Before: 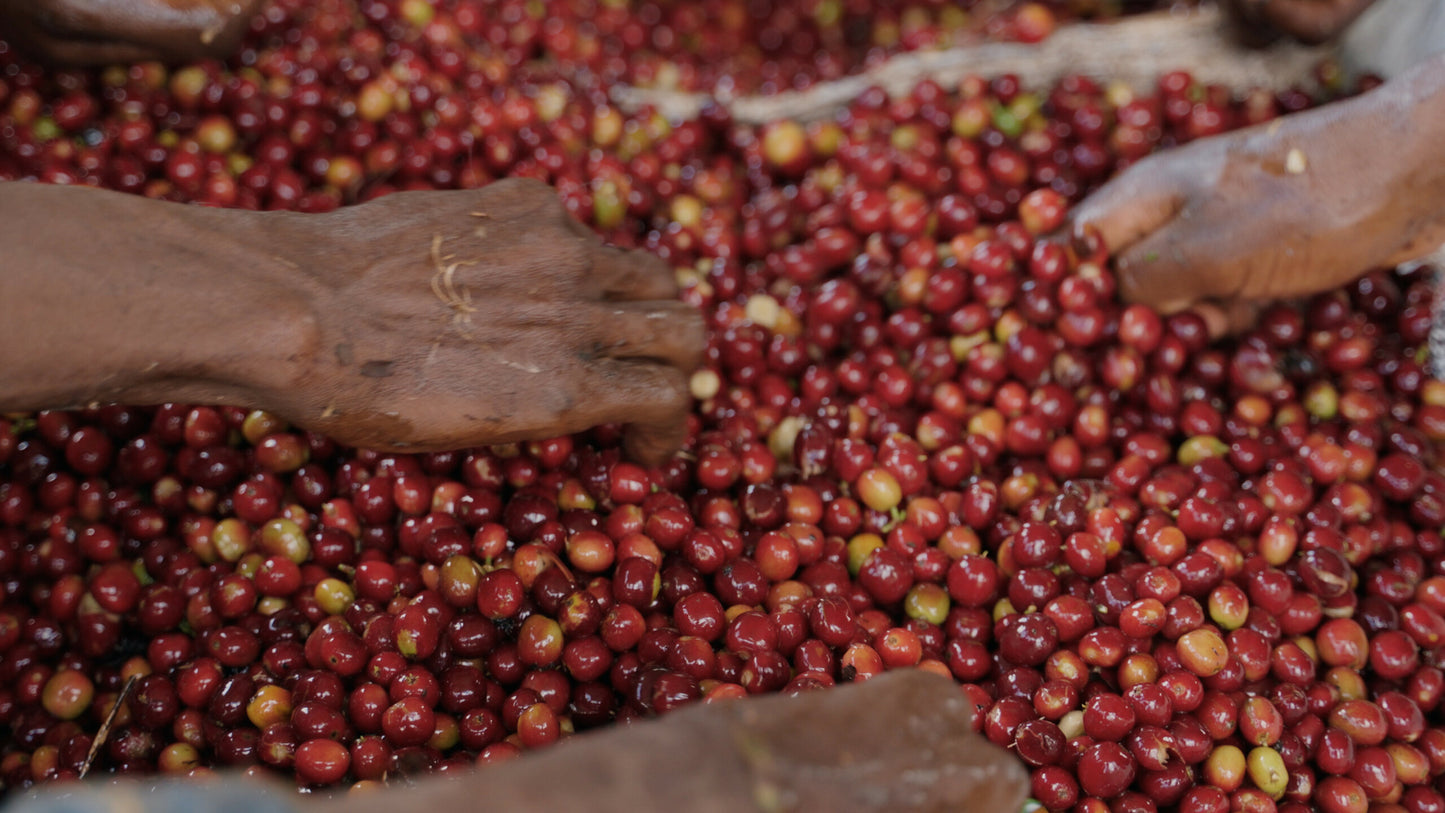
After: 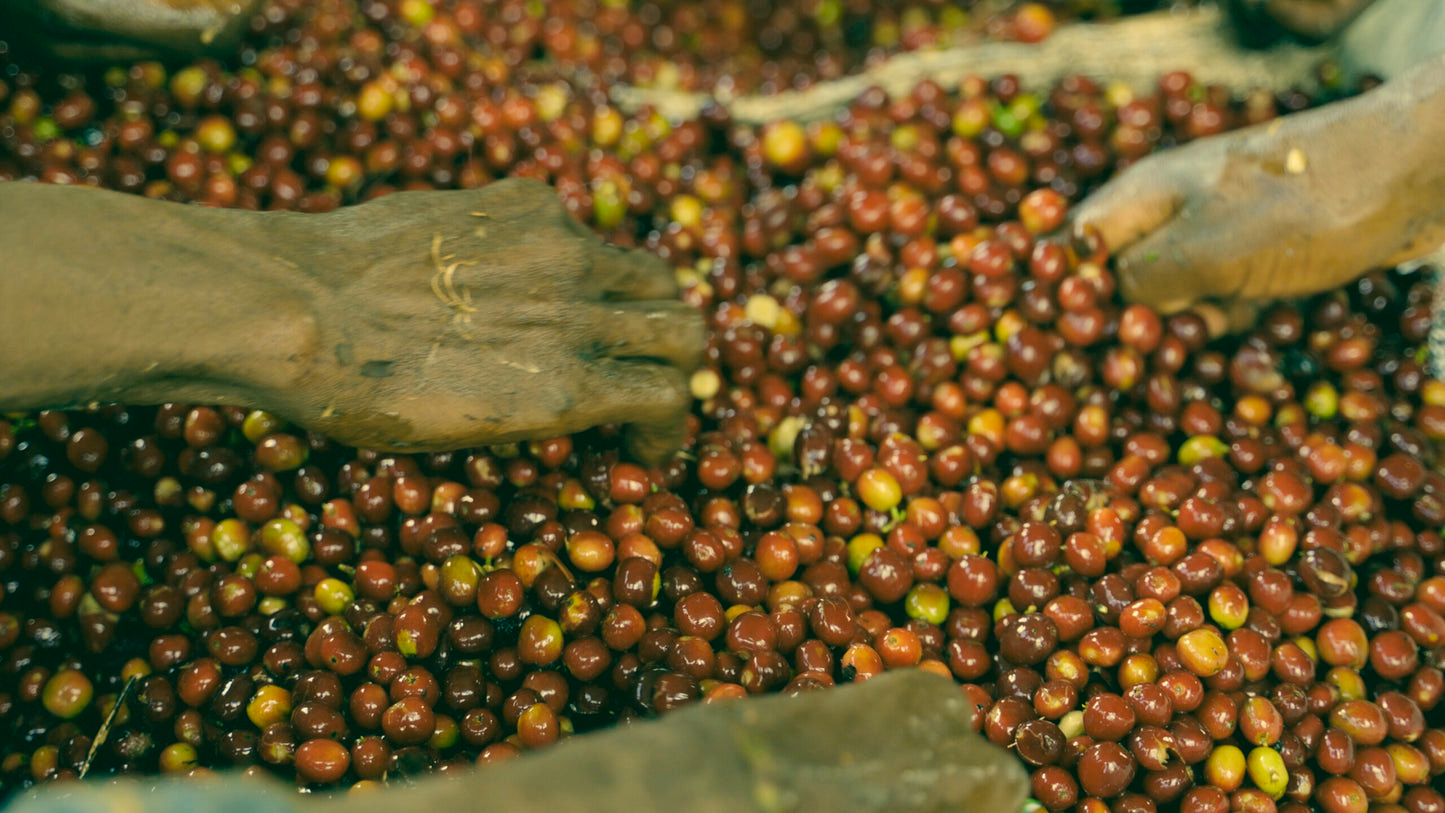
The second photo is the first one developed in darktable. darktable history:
color correction: highlights a* 2.1, highlights b* 34.65, shadows a* -36.52, shadows b* -5.57
shadows and highlights: shadows -20.27, white point adjustment -2.17, highlights -35.03
exposure: black level correction 0, exposure 0.703 EV, compensate exposure bias true, compensate highlight preservation false
